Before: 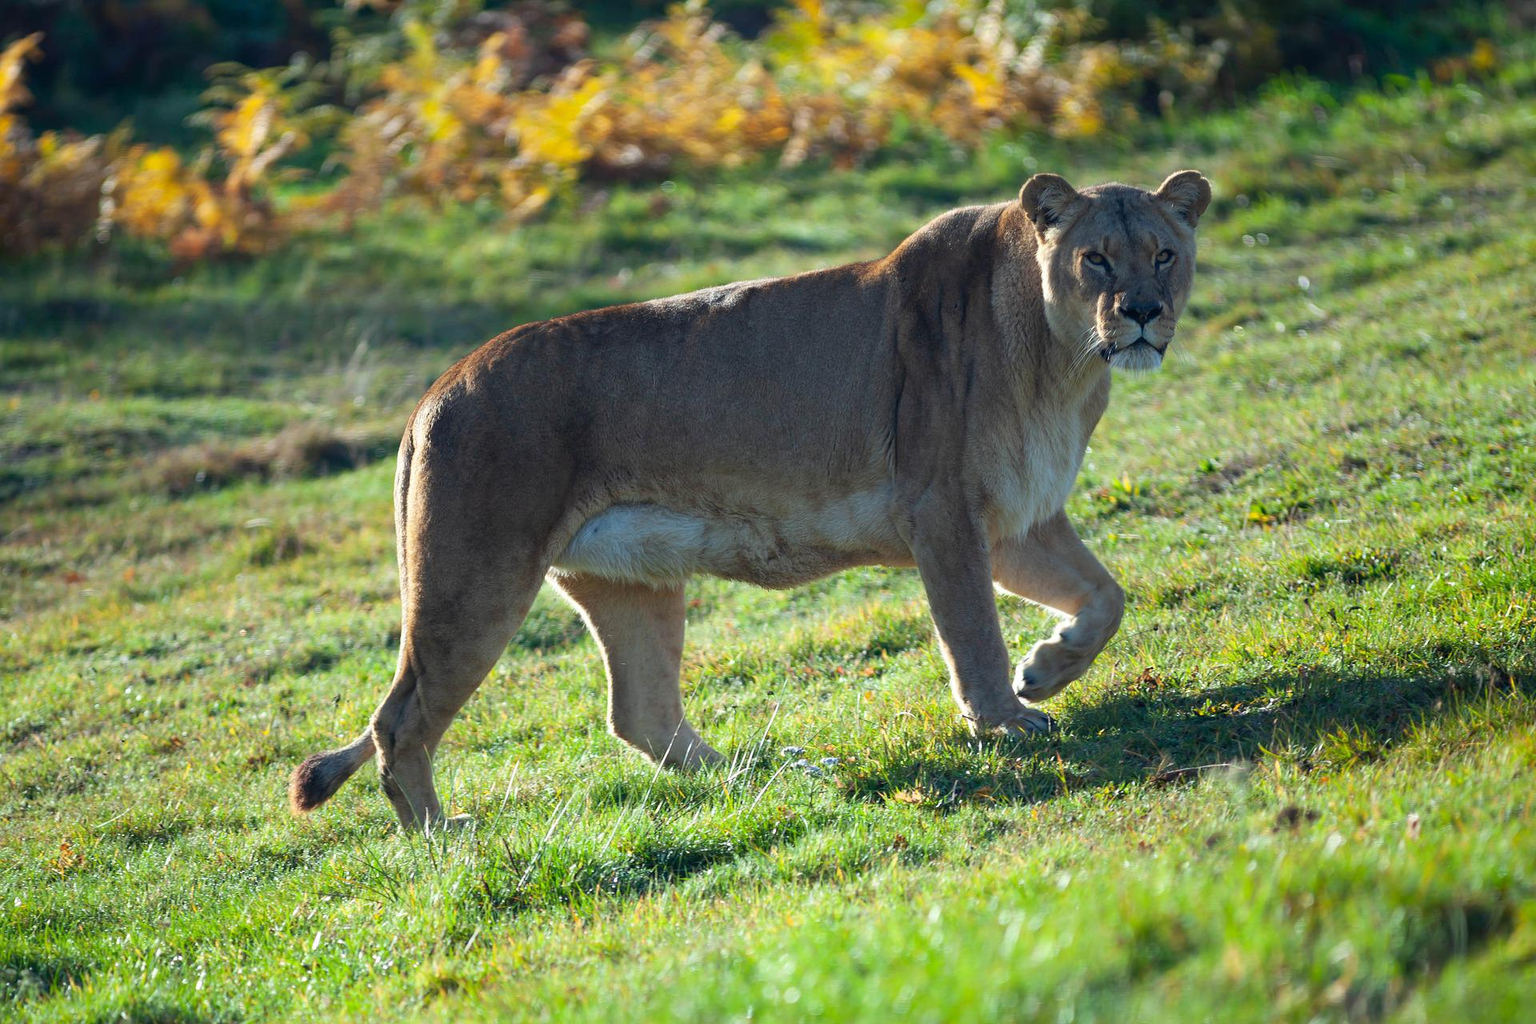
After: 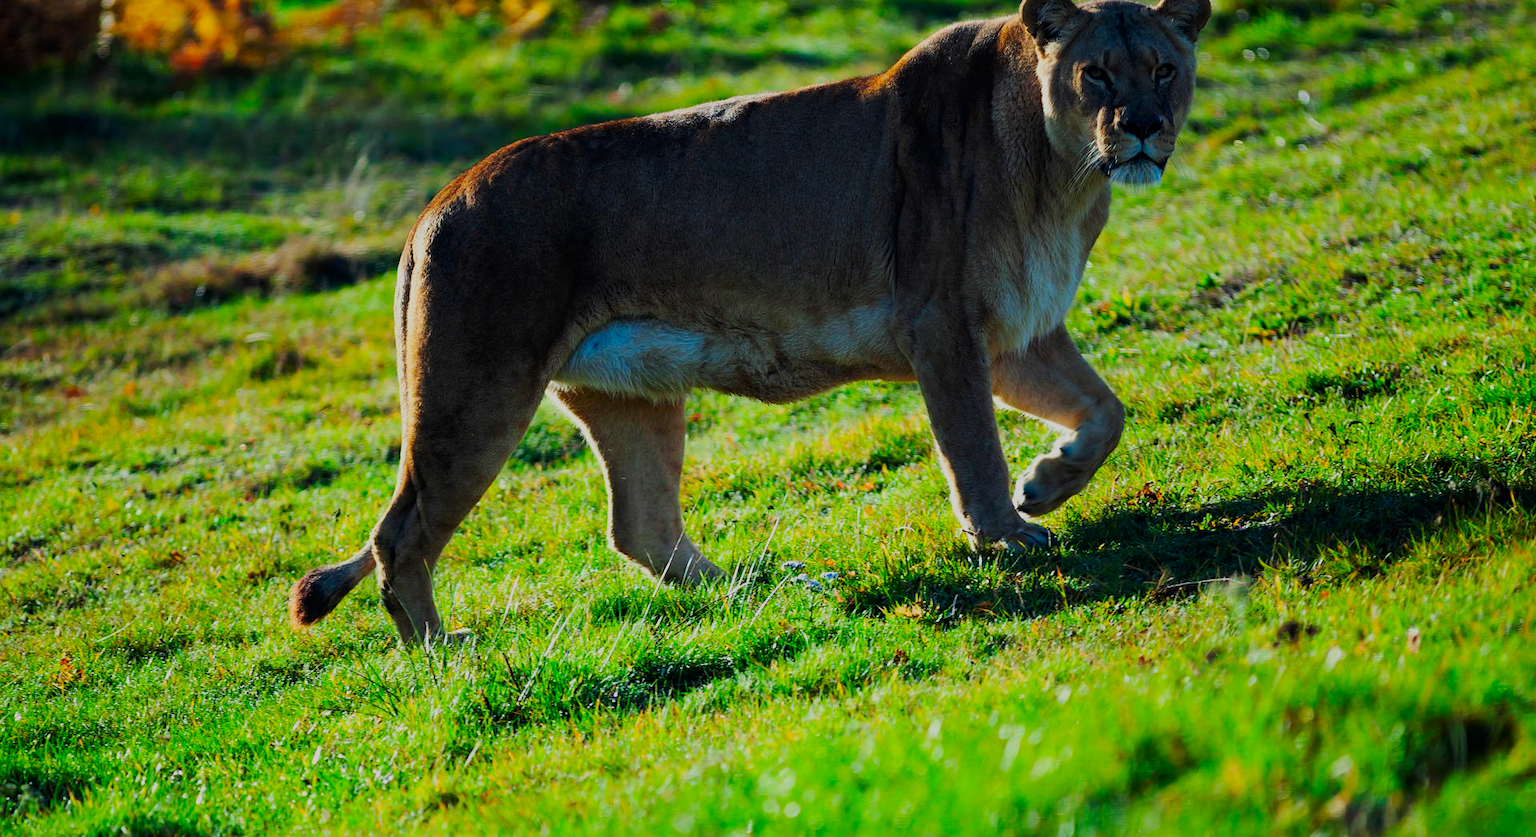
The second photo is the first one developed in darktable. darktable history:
crop and rotate: top 18.18%
color correction: highlights b* 0.03, saturation 1.33
tone curve: curves: ch0 [(0, 0.003) (0.044, 0.025) (0.12, 0.089) (0.197, 0.168) (0.281, 0.273) (0.468, 0.548) (0.583, 0.691) (0.701, 0.815) (0.86, 0.922) (1, 0.982)]; ch1 [(0, 0) (0.232, 0.214) (0.404, 0.376) (0.461, 0.425) (0.493, 0.481) (0.501, 0.5) (0.517, 0.524) (0.55, 0.585) (0.598, 0.651) (0.671, 0.735) (0.796, 0.85) (1, 1)]; ch2 [(0, 0) (0.249, 0.216) (0.357, 0.317) (0.448, 0.432) (0.478, 0.492) (0.498, 0.499) (0.517, 0.527) (0.537, 0.564) (0.569, 0.617) (0.61, 0.659) (0.706, 0.75) (0.808, 0.809) (0.991, 0.968)], preserve colors none
contrast brightness saturation: contrast 0.038, saturation 0.159
filmic rgb: black relative exposure -7.65 EV, white relative exposure 4.56 EV, hardness 3.61, iterations of high-quality reconstruction 0
exposure: exposure -0.931 EV, compensate highlight preservation false
tone equalizer: on, module defaults
